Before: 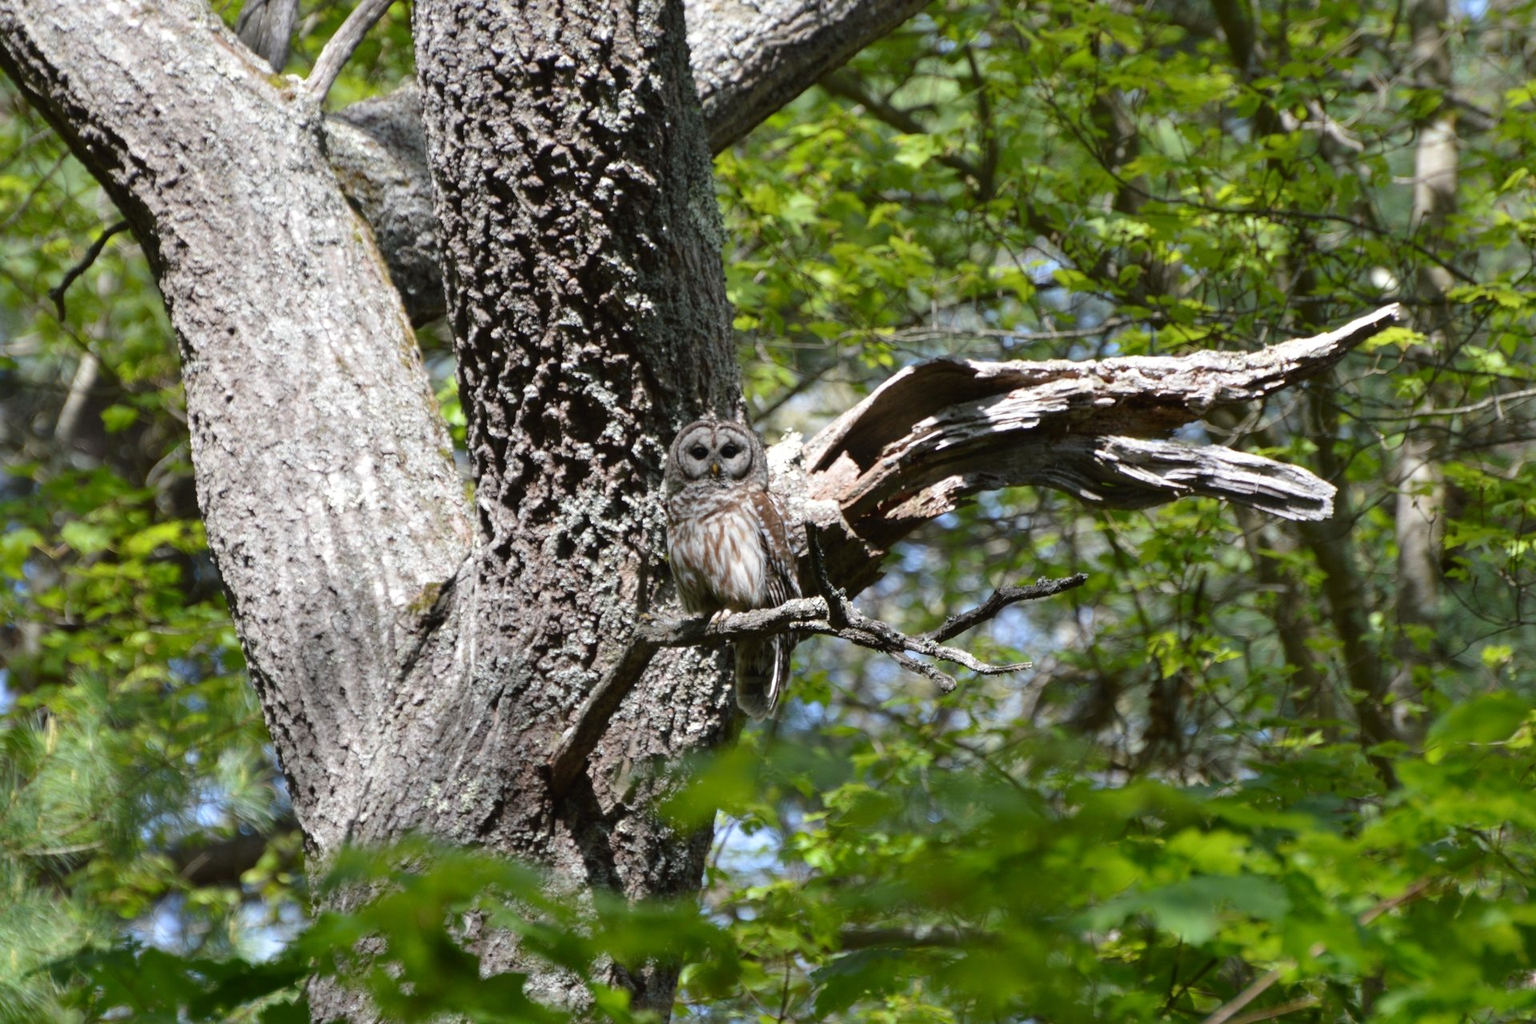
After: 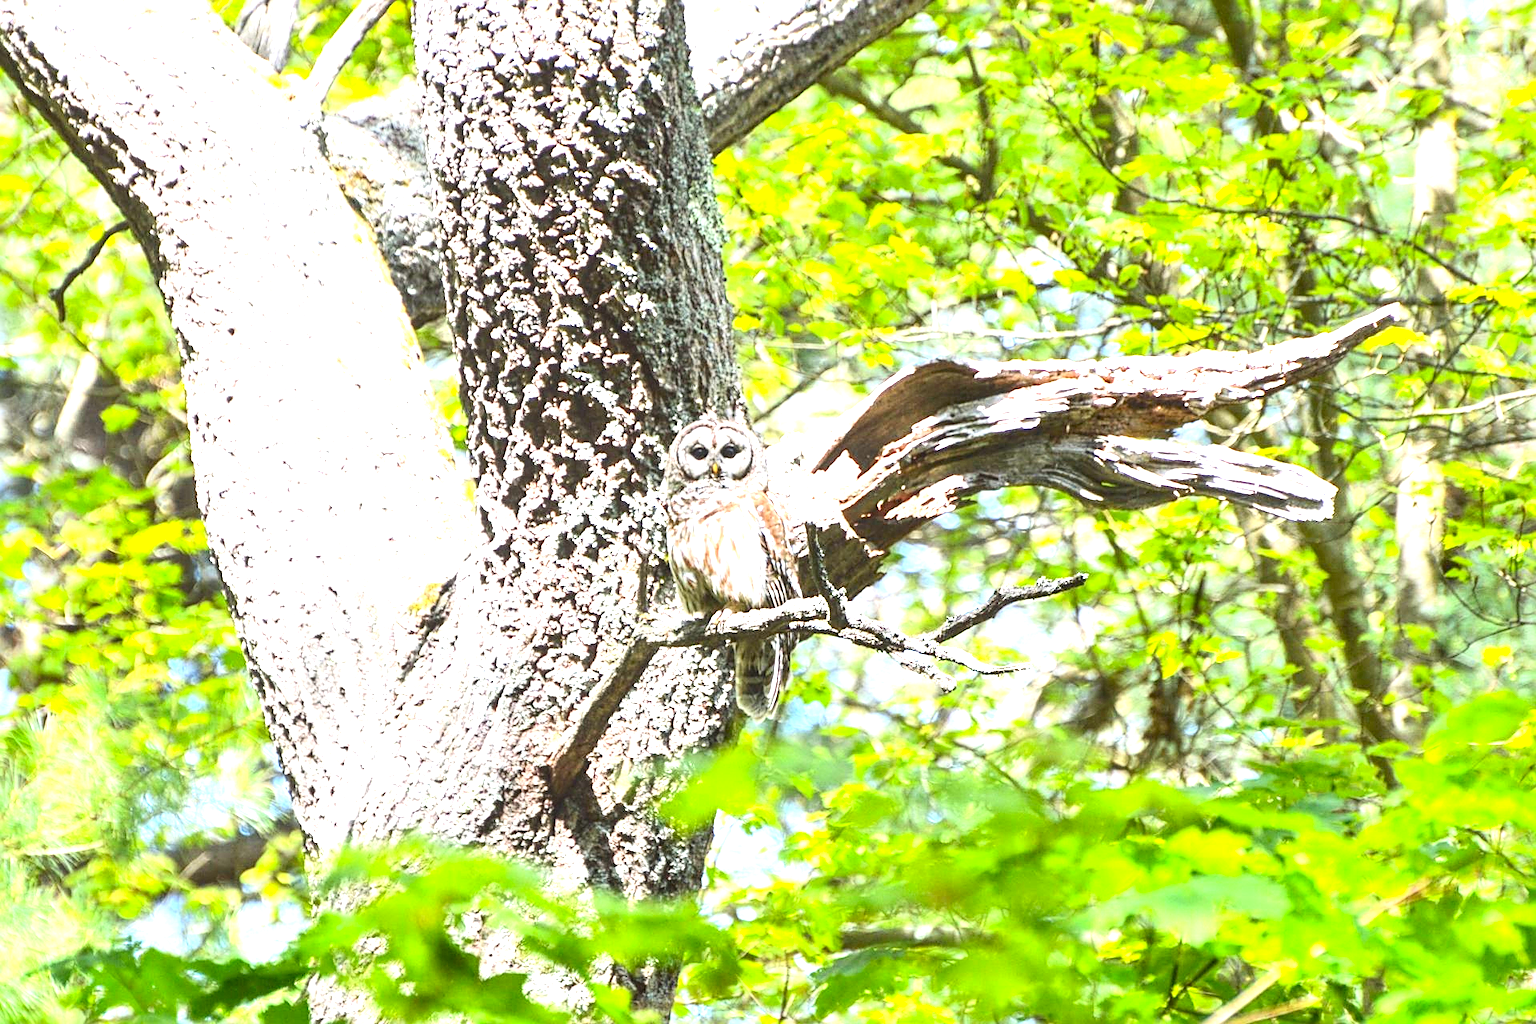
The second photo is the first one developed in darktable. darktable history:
exposure: black level correction 0, exposure 2.372 EV, compensate exposure bias true, compensate highlight preservation false
local contrast: detail 130%
contrast brightness saturation: contrast 0.199, brightness 0.157, saturation 0.221
sharpen: on, module defaults
